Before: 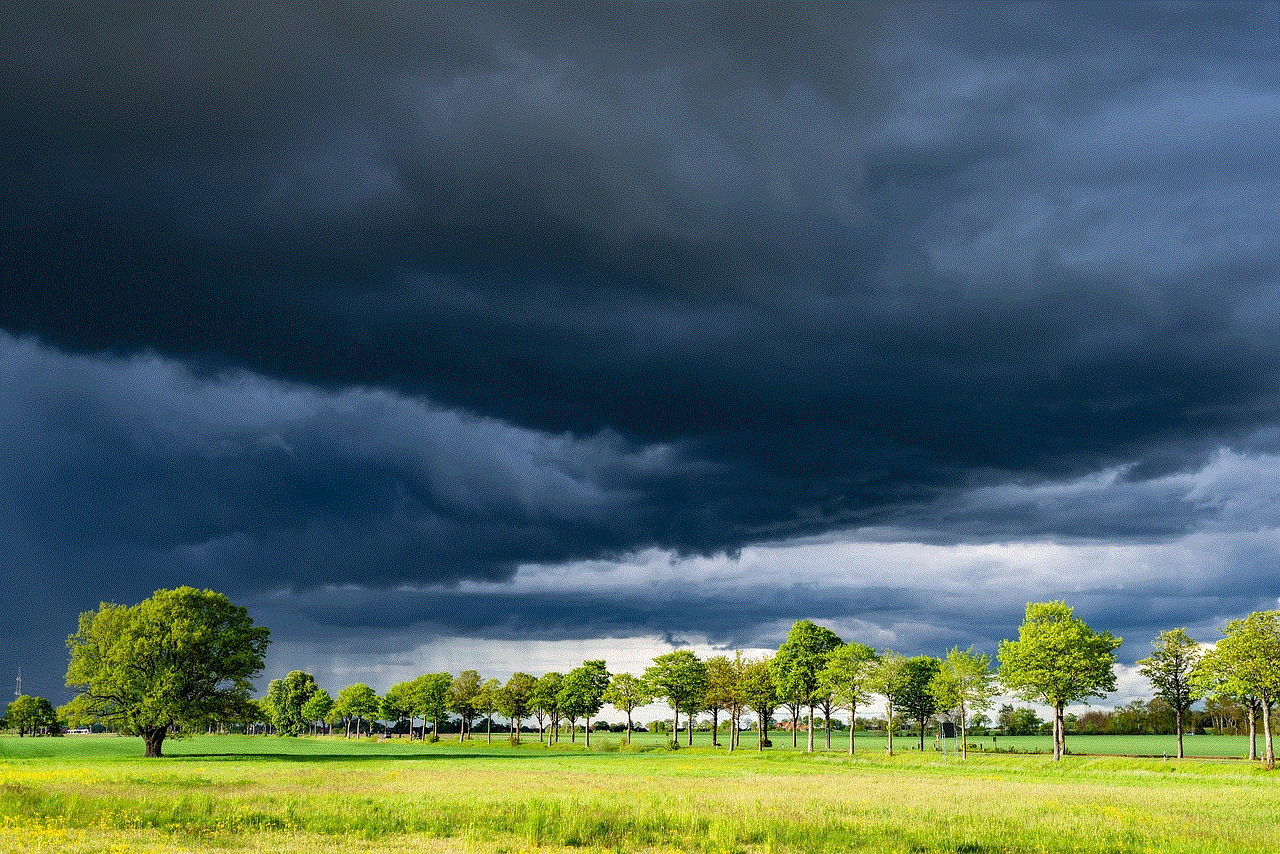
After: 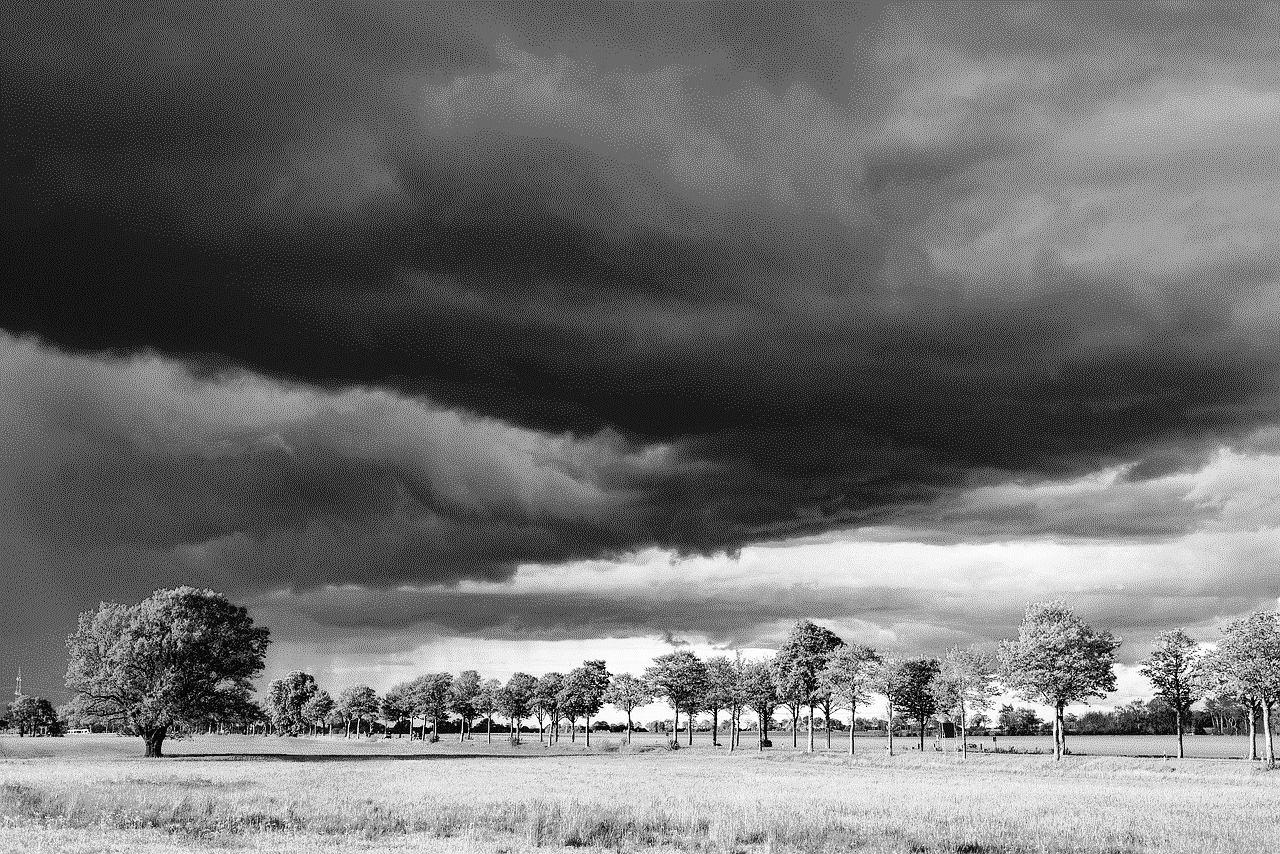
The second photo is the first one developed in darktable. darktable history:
tone curve: curves: ch0 [(0, 0.016) (0.11, 0.039) (0.259, 0.235) (0.383, 0.437) (0.499, 0.597) (0.733, 0.867) (0.843, 0.948) (1, 1)], color space Lab, linked channels, preserve colors none
color calibration: output gray [0.25, 0.35, 0.4, 0], x 0.383, y 0.372, temperature 3905.17 K
